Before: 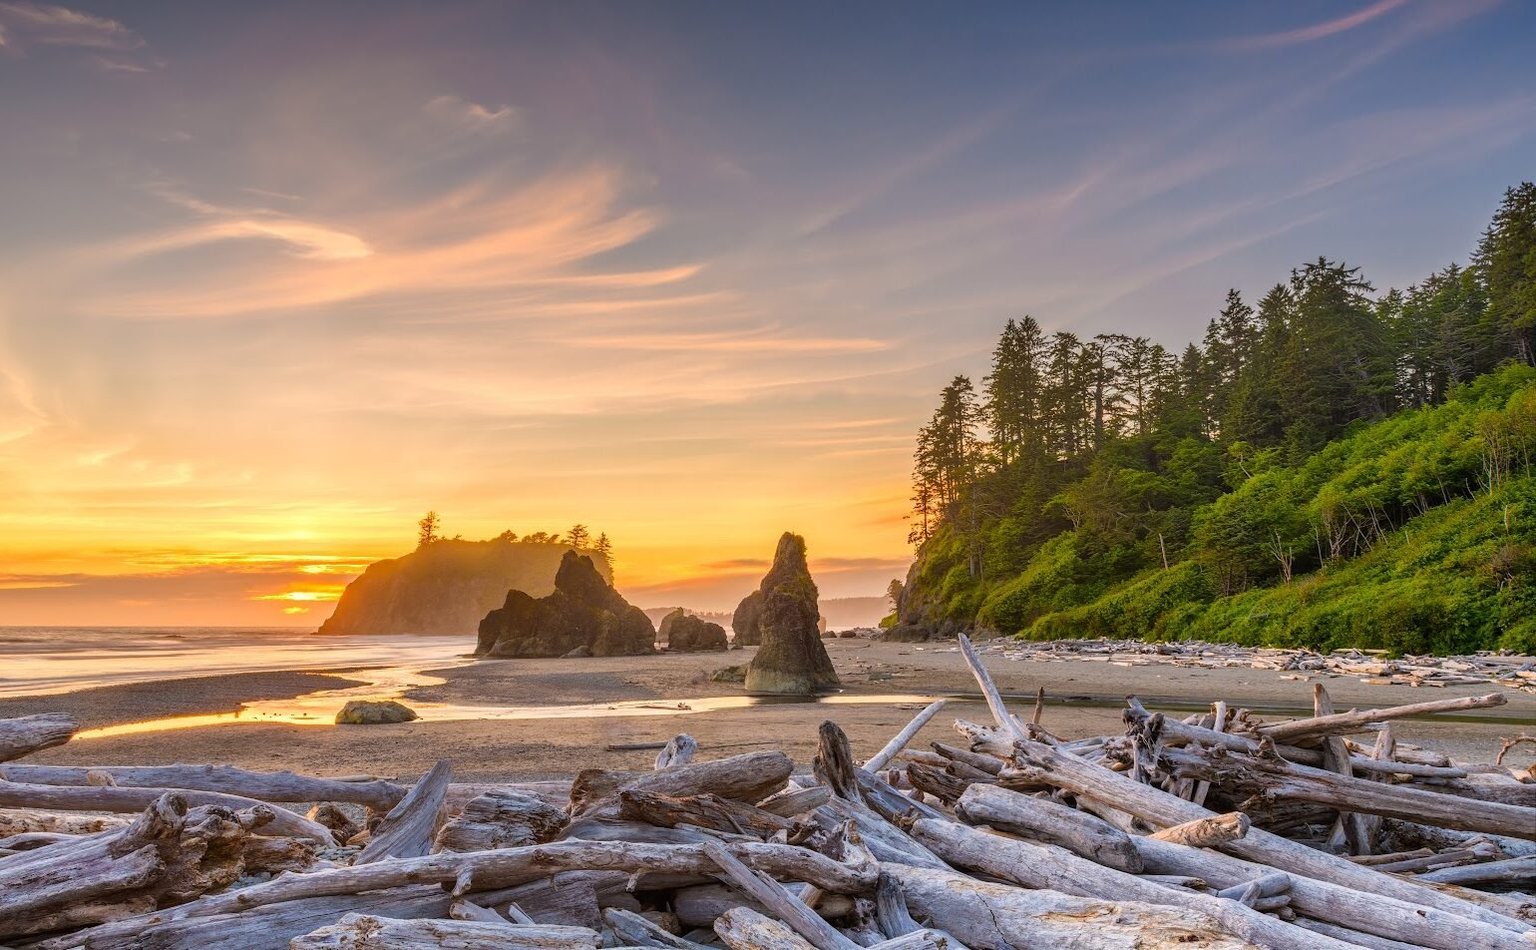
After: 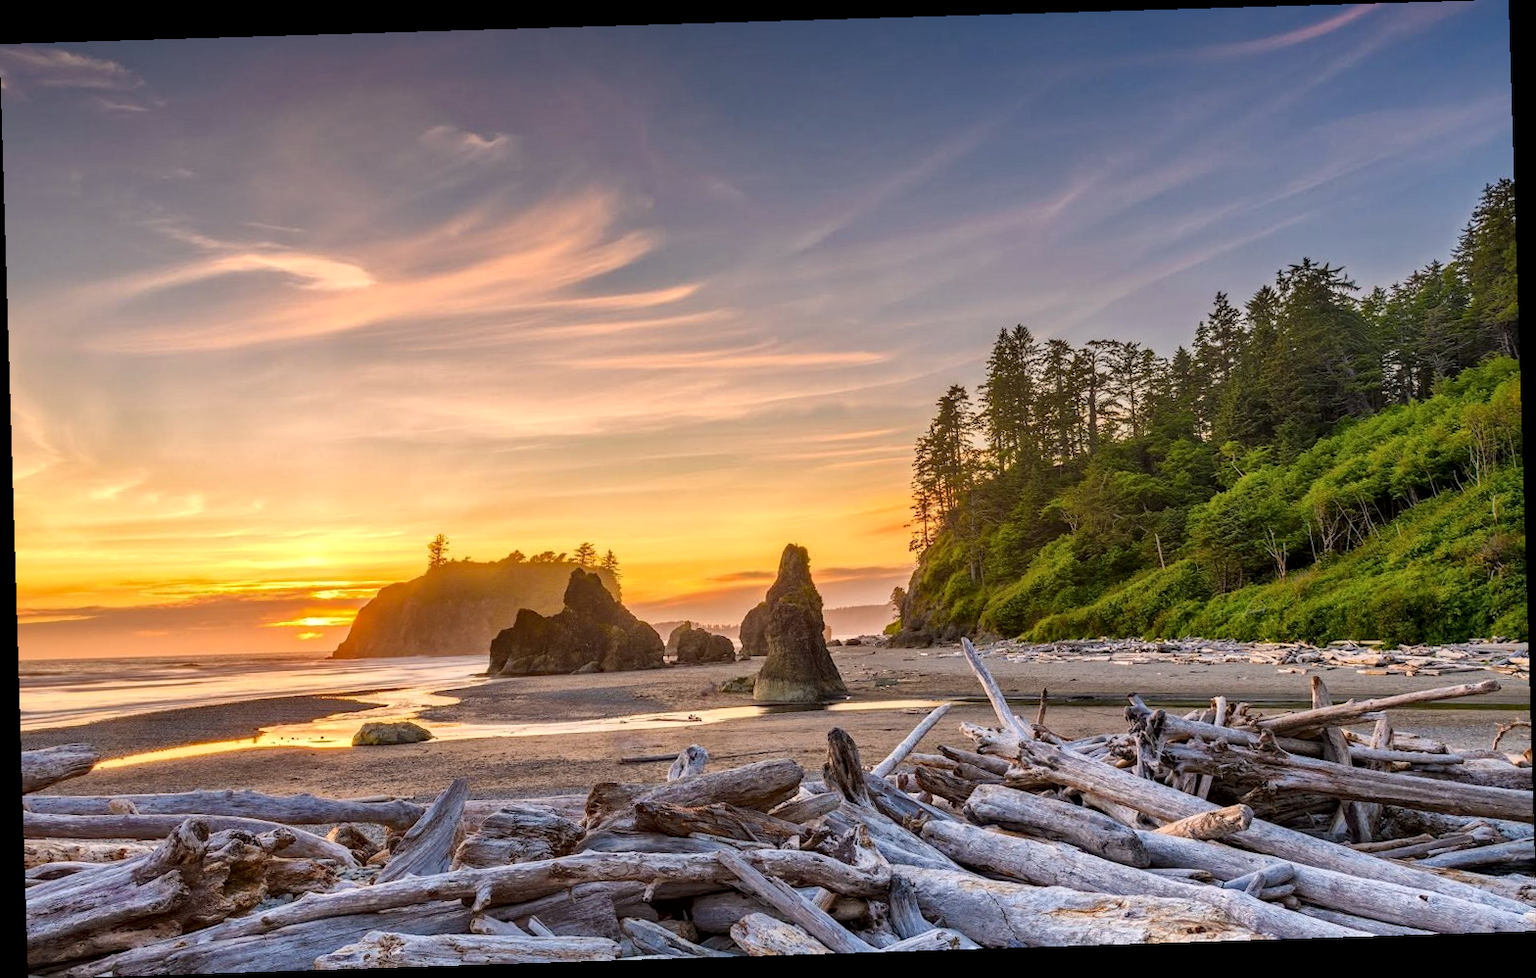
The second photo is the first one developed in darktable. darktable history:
haze removal: compatibility mode true, adaptive false
rotate and perspective: rotation -1.77°, lens shift (horizontal) 0.004, automatic cropping off
local contrast: mode bilateral grid, contrast 20, coarseness 50, detail 132%, midtone range 0.2
